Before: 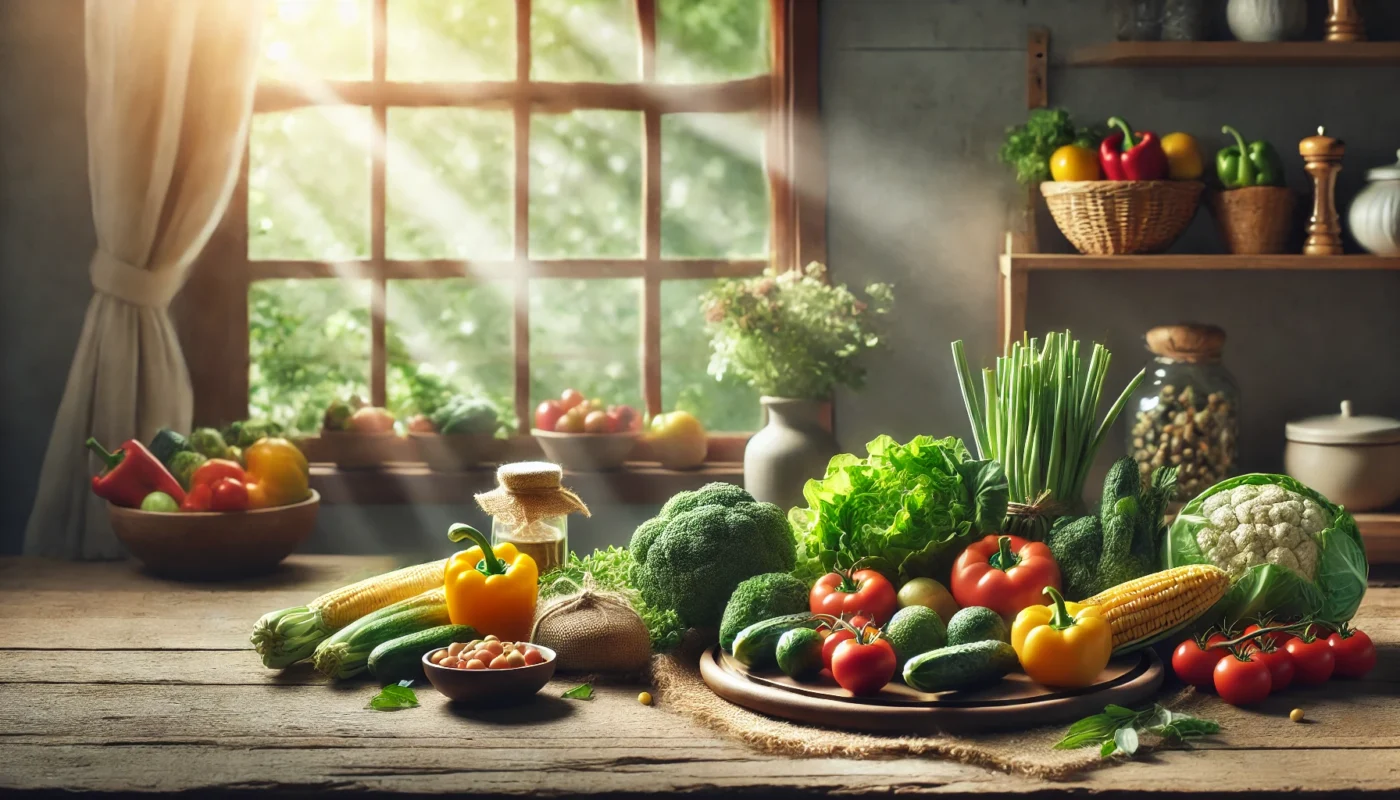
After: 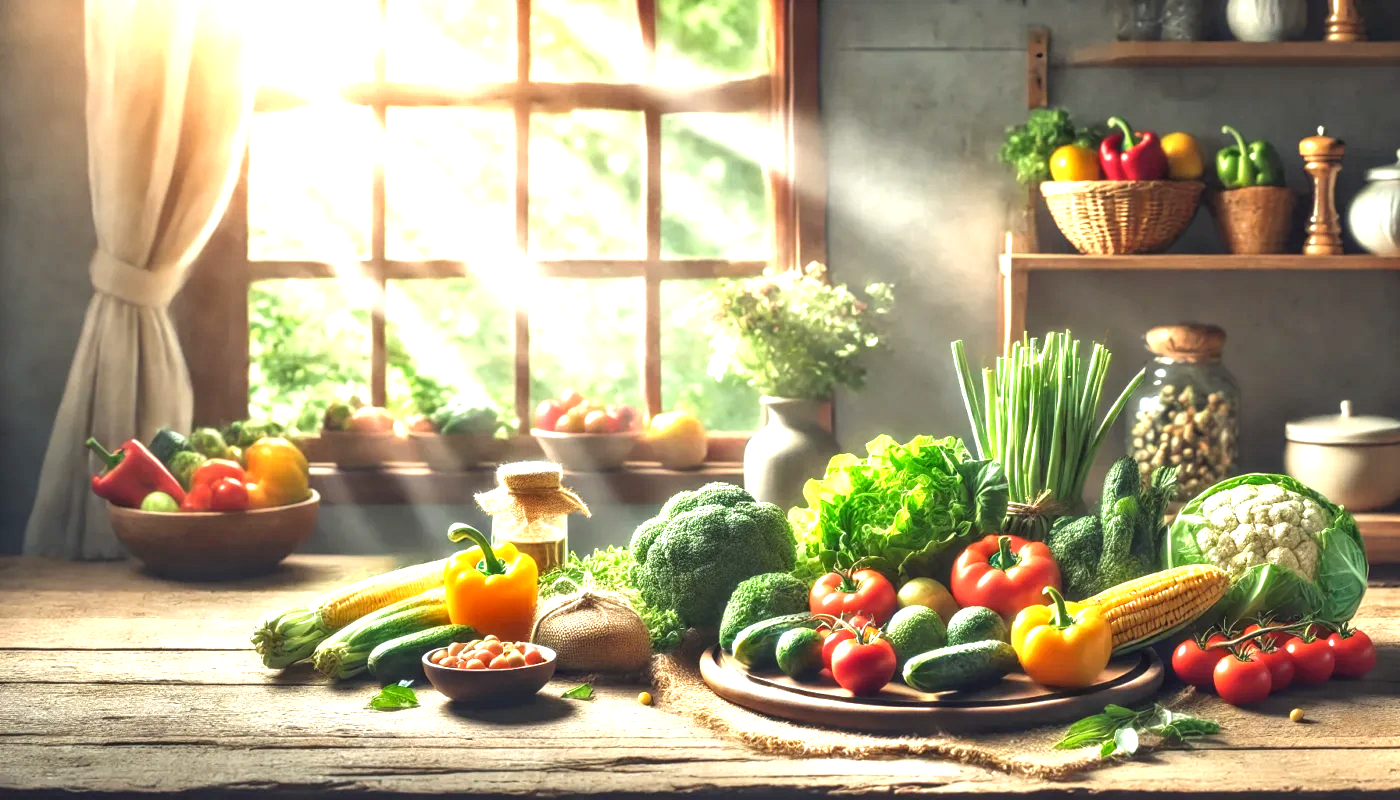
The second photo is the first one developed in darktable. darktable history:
exposure: exposure 1.223 EV, compensate highlight preservation false
local contrast: on, module defaults
